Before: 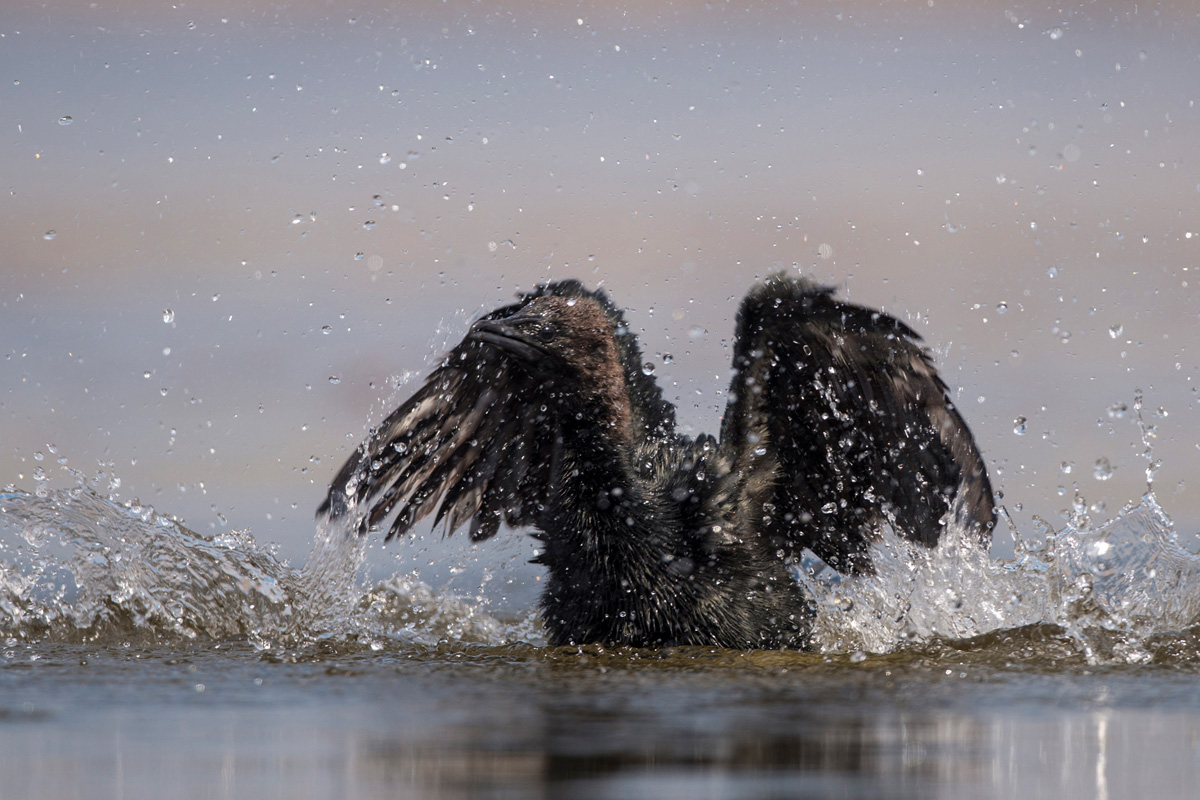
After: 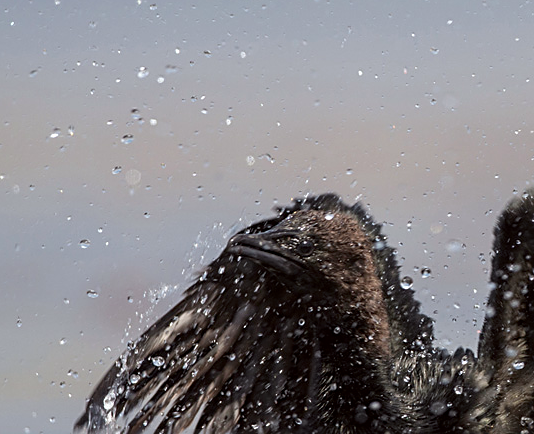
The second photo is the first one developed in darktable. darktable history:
crop: left 20.177%, top 10.873%, right 35.253%, bottom 34.791%
sharpen: on, module defaults
color correction: highlights a* -2.87, highlights b* -2.42, shadows a* 2.01, shadows b* 2.96
exposure: compensate highlight preservation false
